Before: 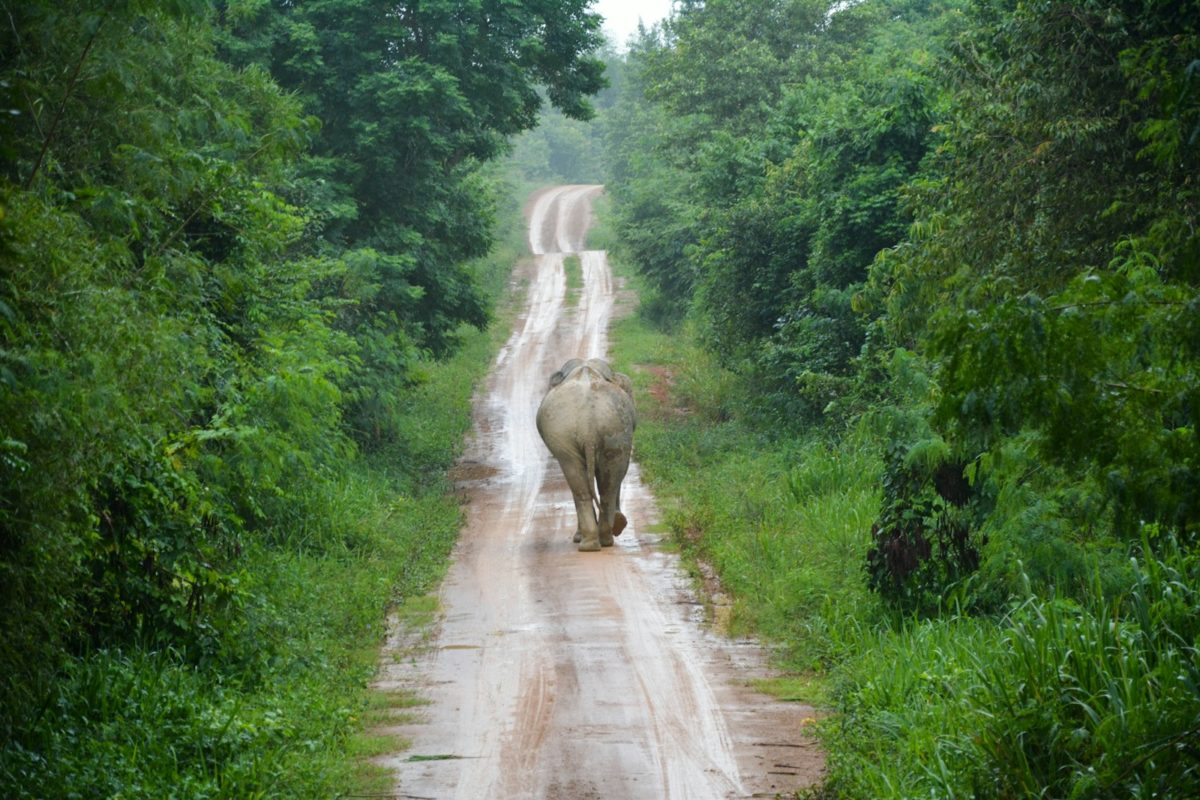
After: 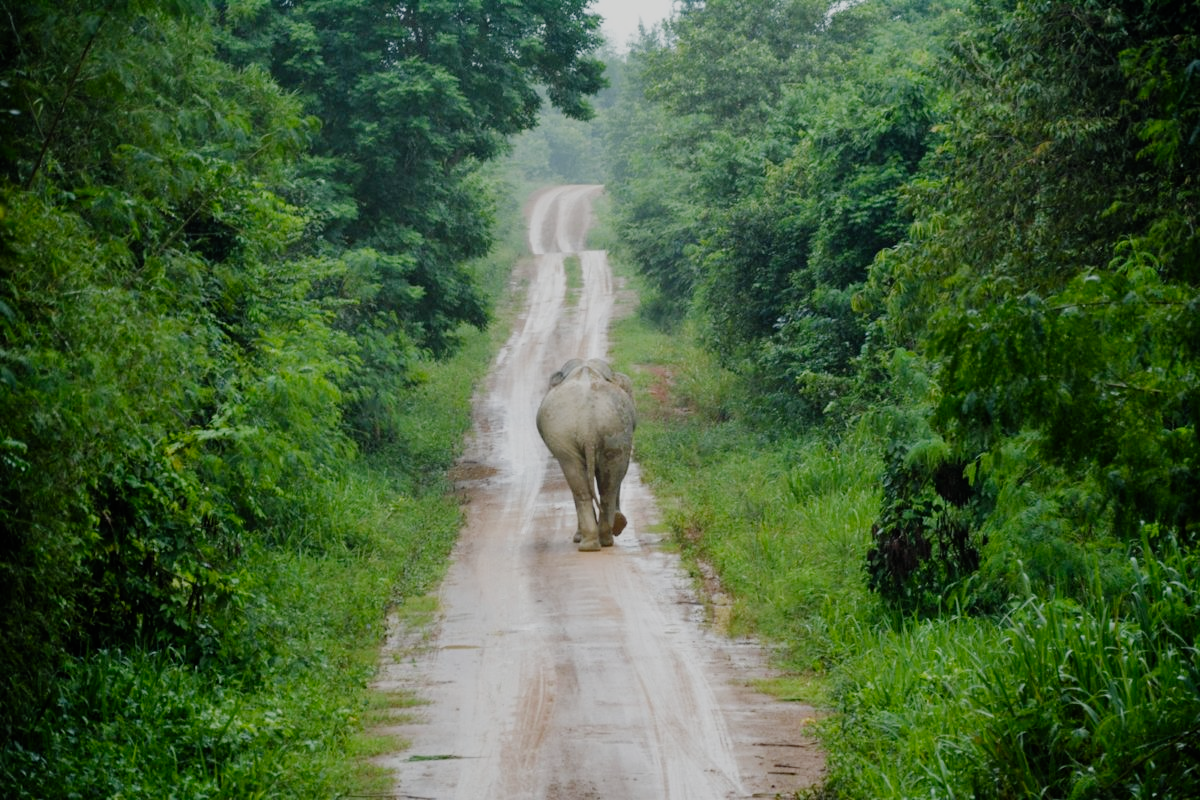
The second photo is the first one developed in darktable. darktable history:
filmic rgb: black relative exposure -7.65 EV, white relative exposure 4.56 EV, hardness 3.61, add noise in highlights 0.001, preserve chrominance no, color science v3 (2019), use custom middle-gray values true, contrast in highlights soft
